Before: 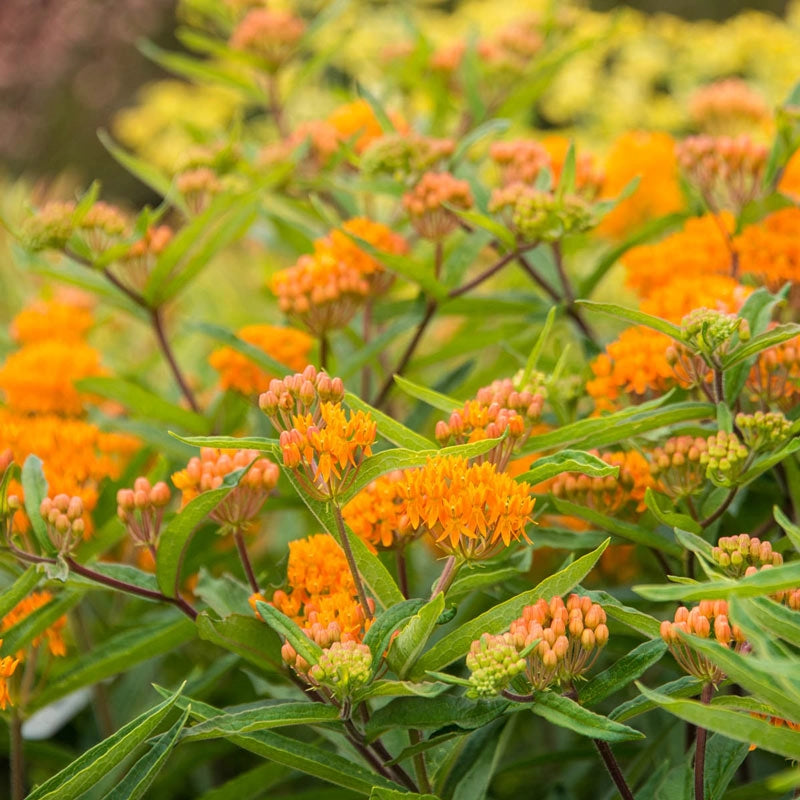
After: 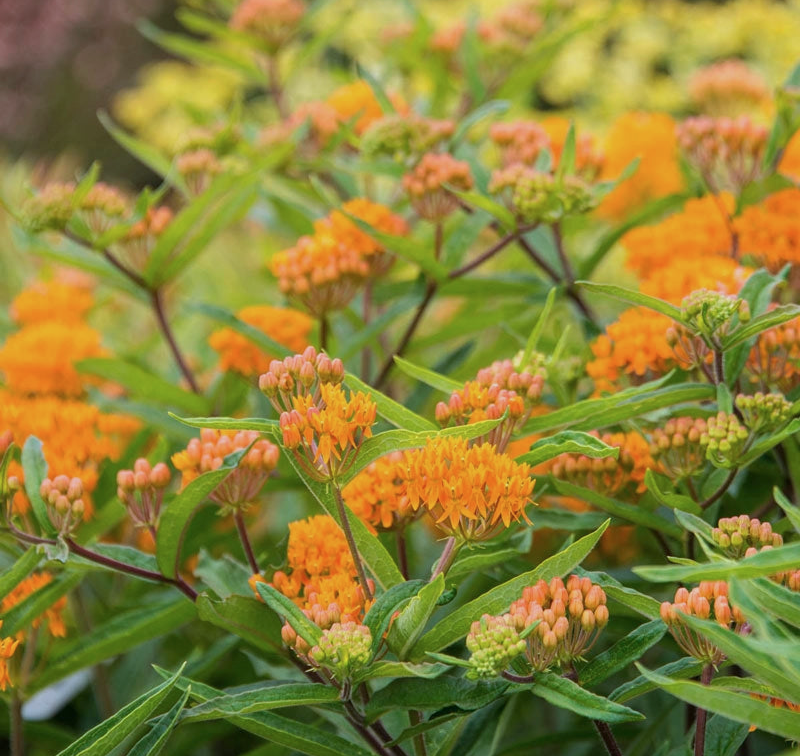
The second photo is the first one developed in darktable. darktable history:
exposure: exposure -0.177 EV, compensate highlight preservation false
color calibration: illuminant as shot in camera, x 0.366, y 0.378, temperature 4425.7 K, saturation algorithm version 1 (2020)
crop and rotate: top 2.479%, bottom 3.018%
white balance: red 0.983, blue 1.036
